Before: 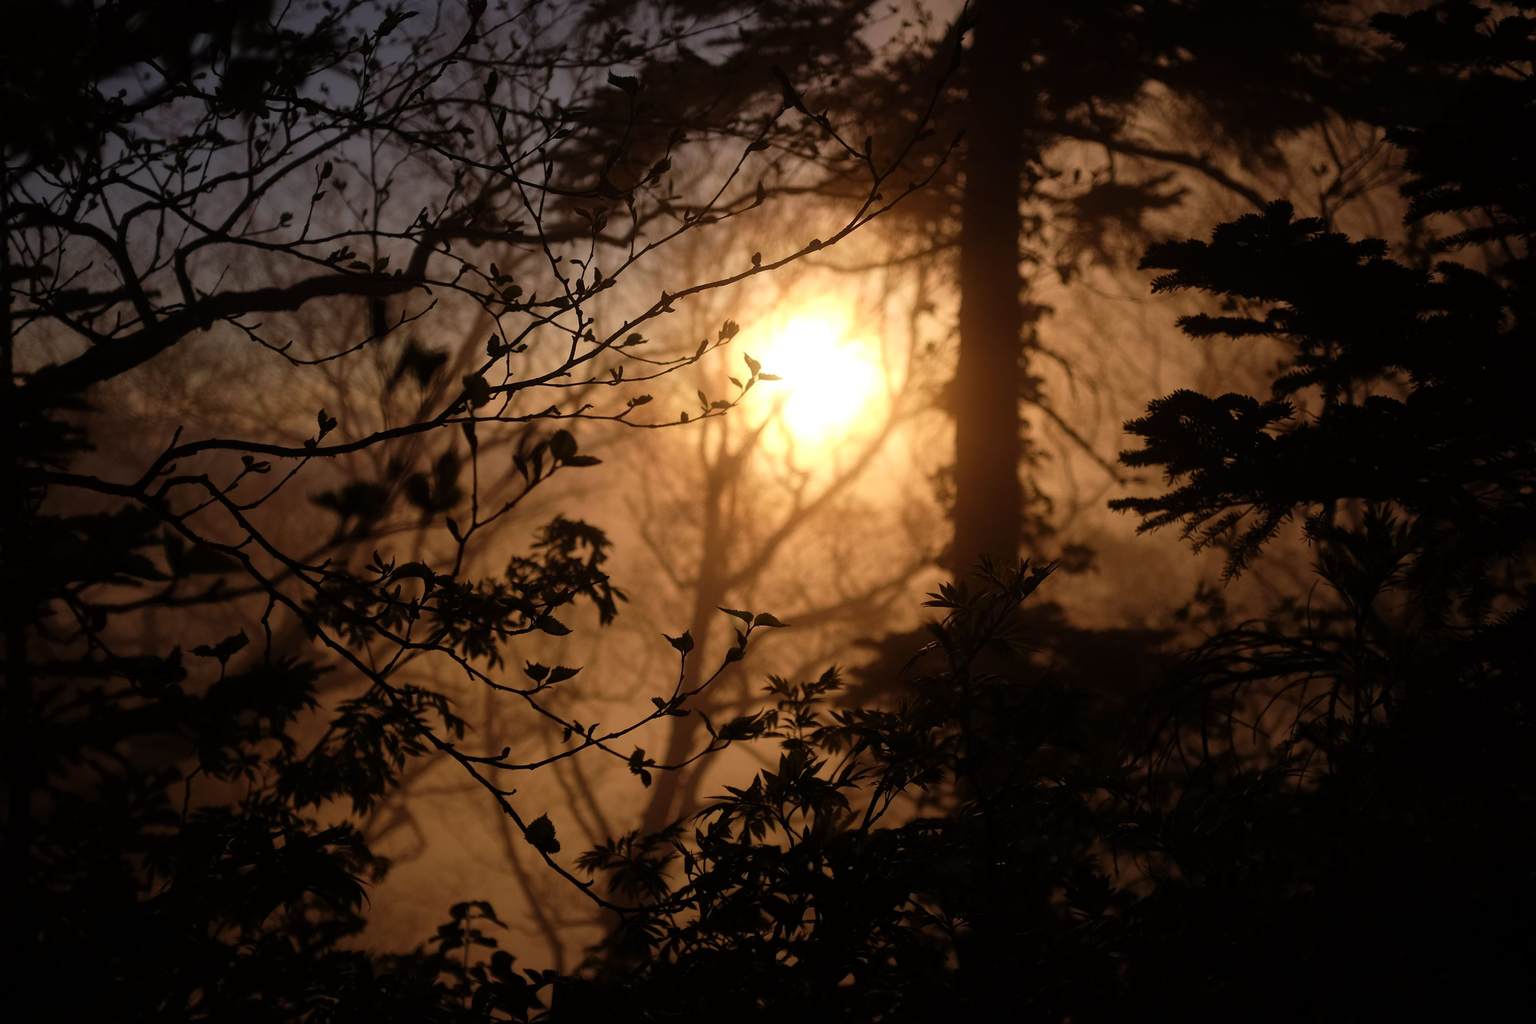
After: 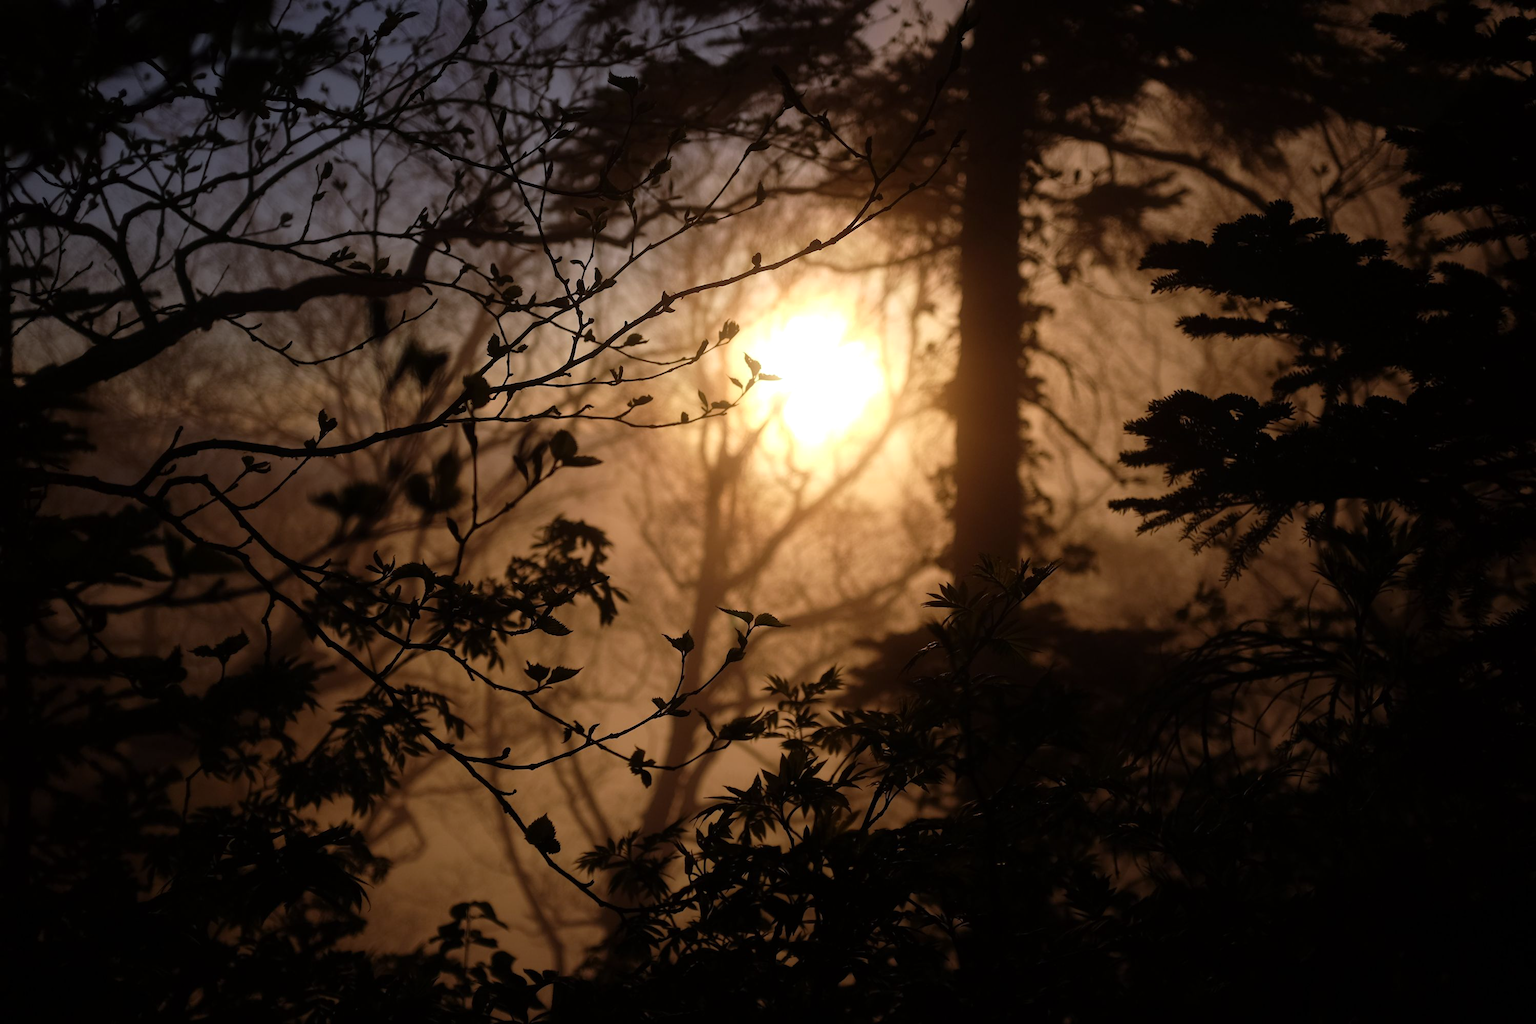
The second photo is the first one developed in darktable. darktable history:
shadows and highlights: shadows -12.5, white point adjustment 4, highlights 28.33
white balance: red 0.954, blue 1.079
